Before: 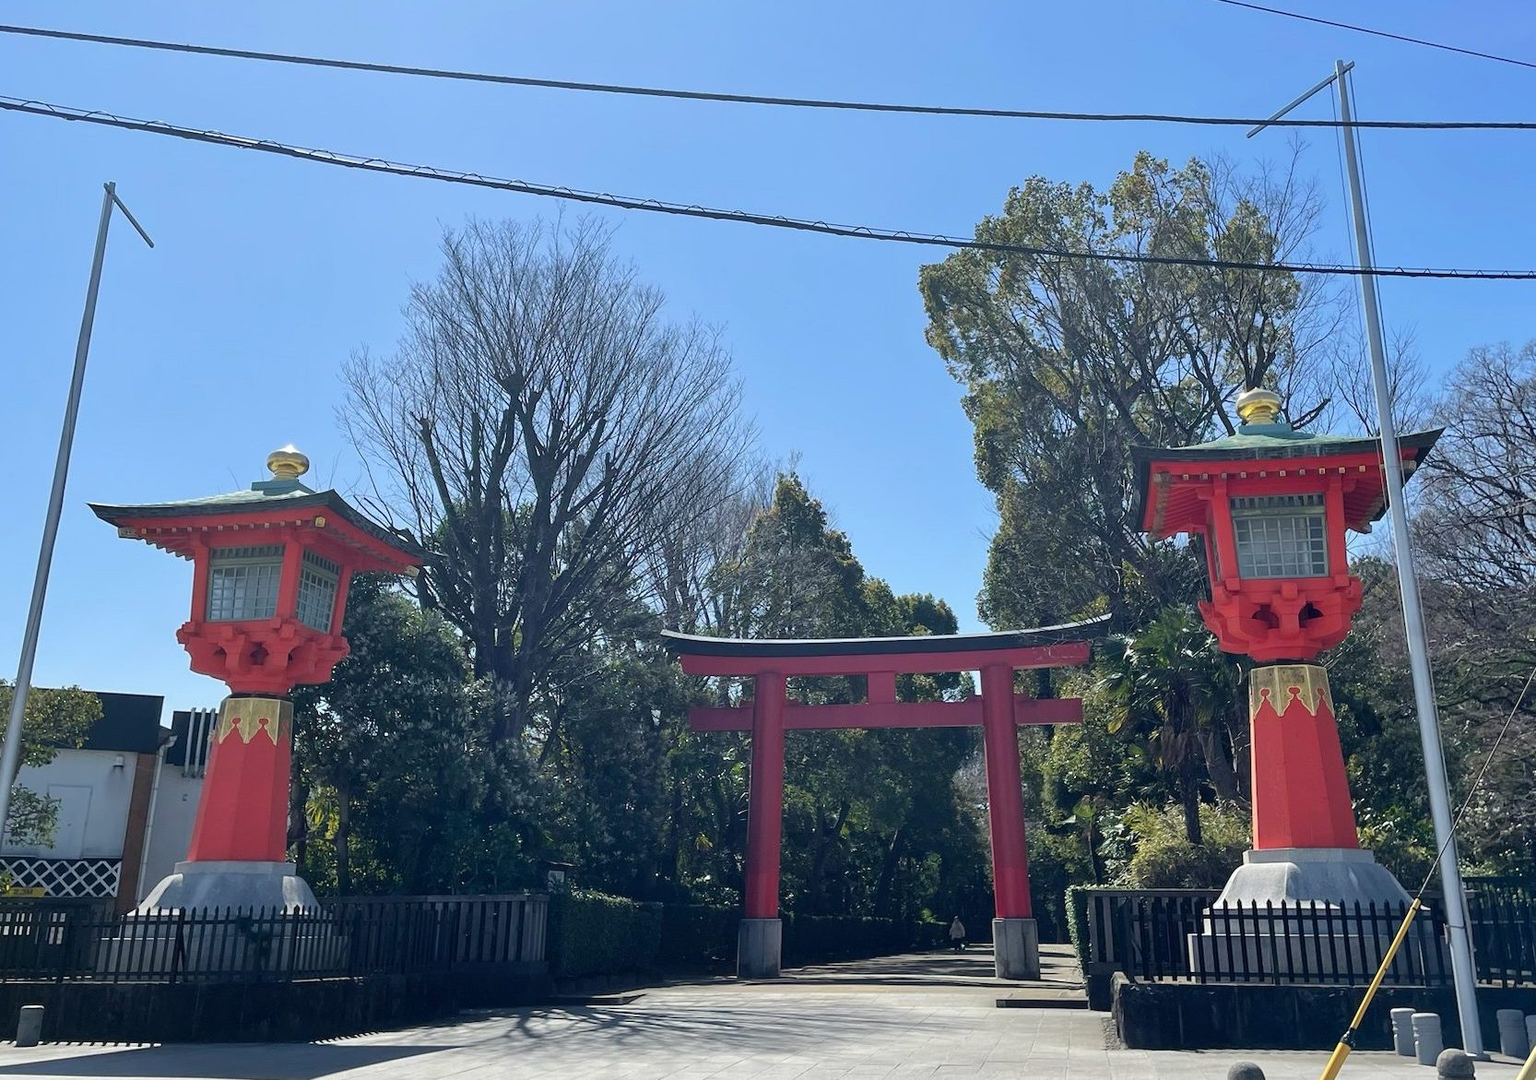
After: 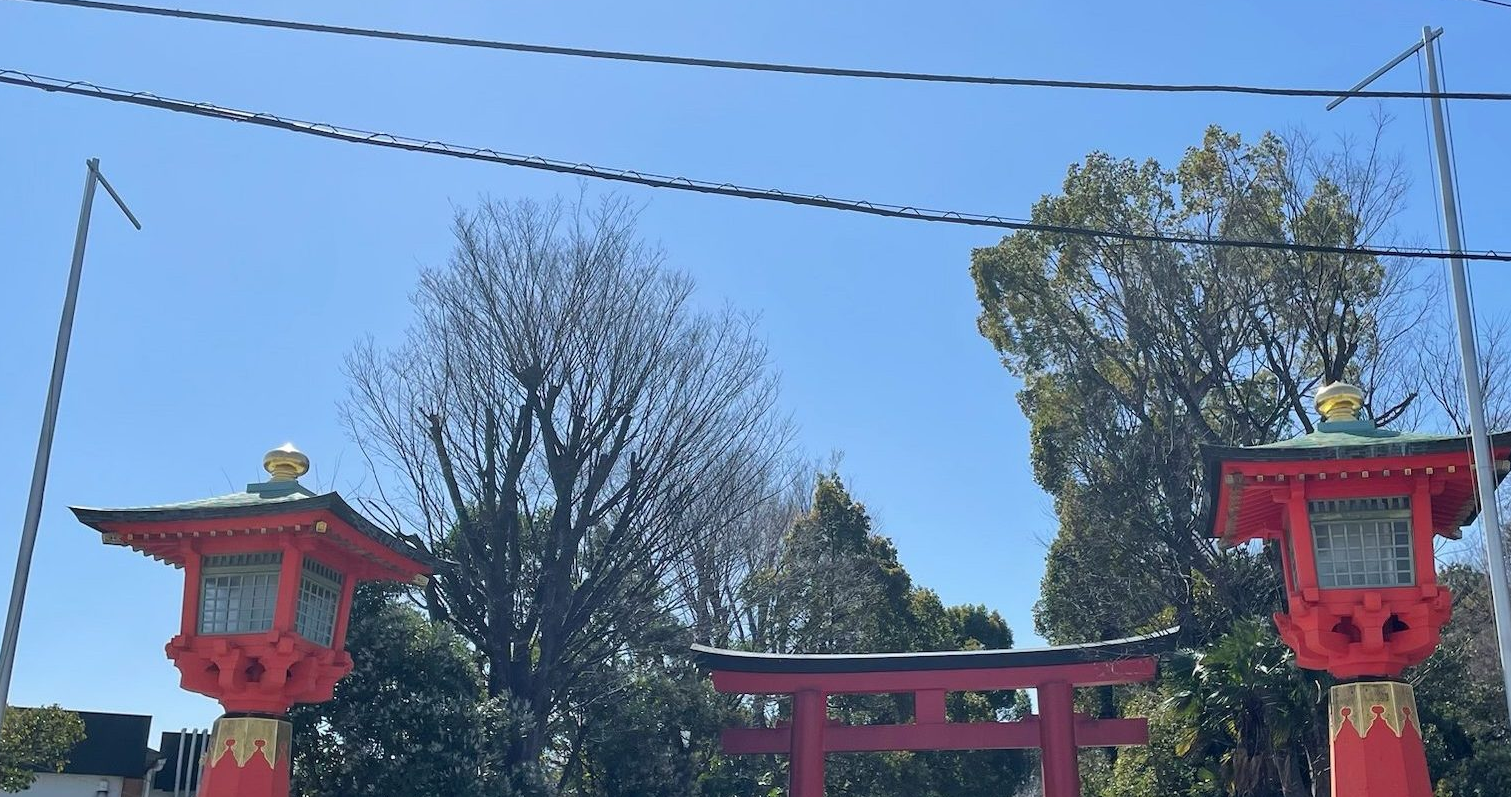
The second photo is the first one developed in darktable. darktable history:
crop: left 1.58%, top 3.377%, right 7.702%, bottom 28.485%
